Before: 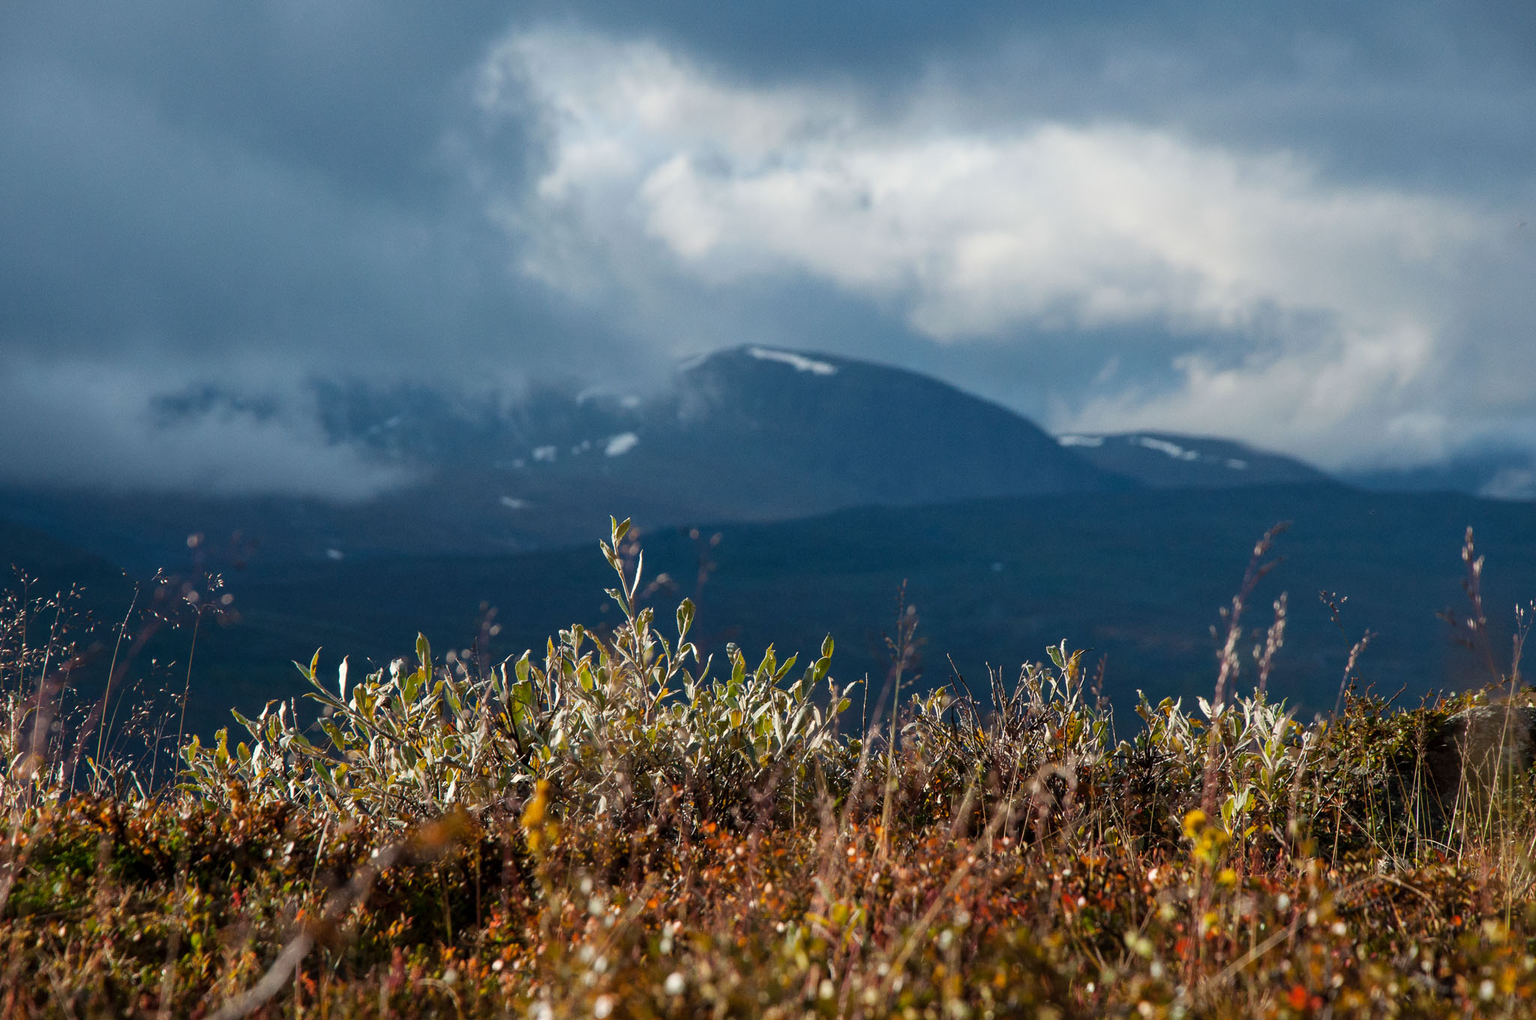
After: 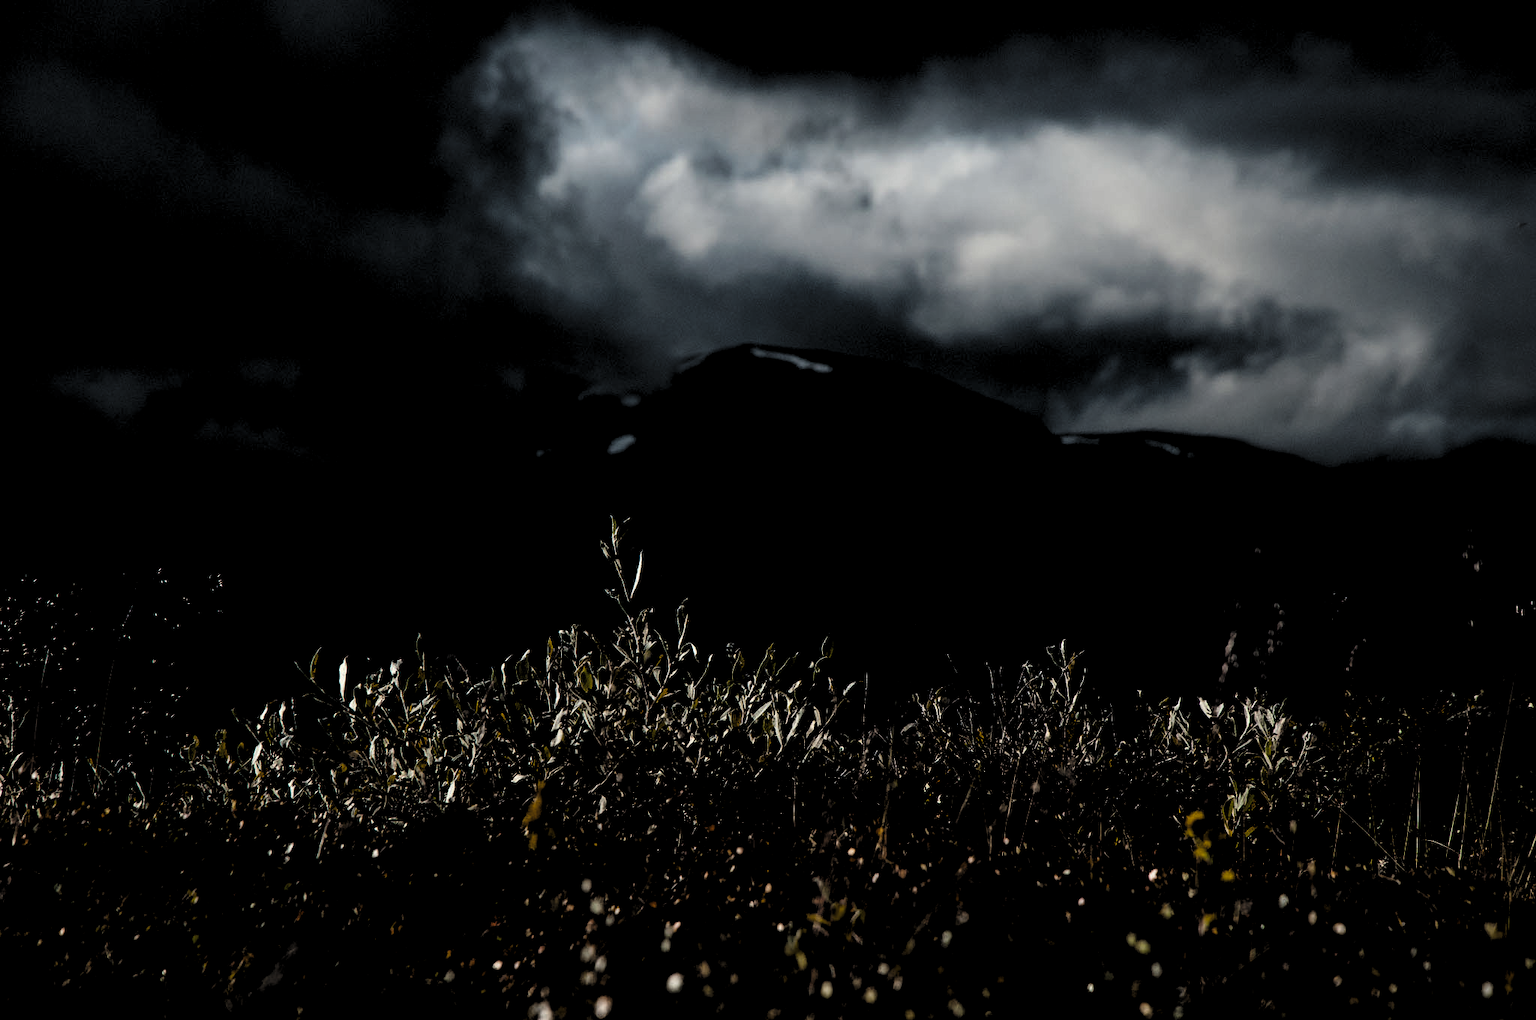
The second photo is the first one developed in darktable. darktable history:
levels: black 0.081%, levels [0.514, 0.759, 1]
color balance rgb: shadows lift › chroma 0.943%, shadows lift › hue 113.99°, linear chroma grading › mid-tones 7.681%, perceptual saturation grading › global saturation 17.385%
